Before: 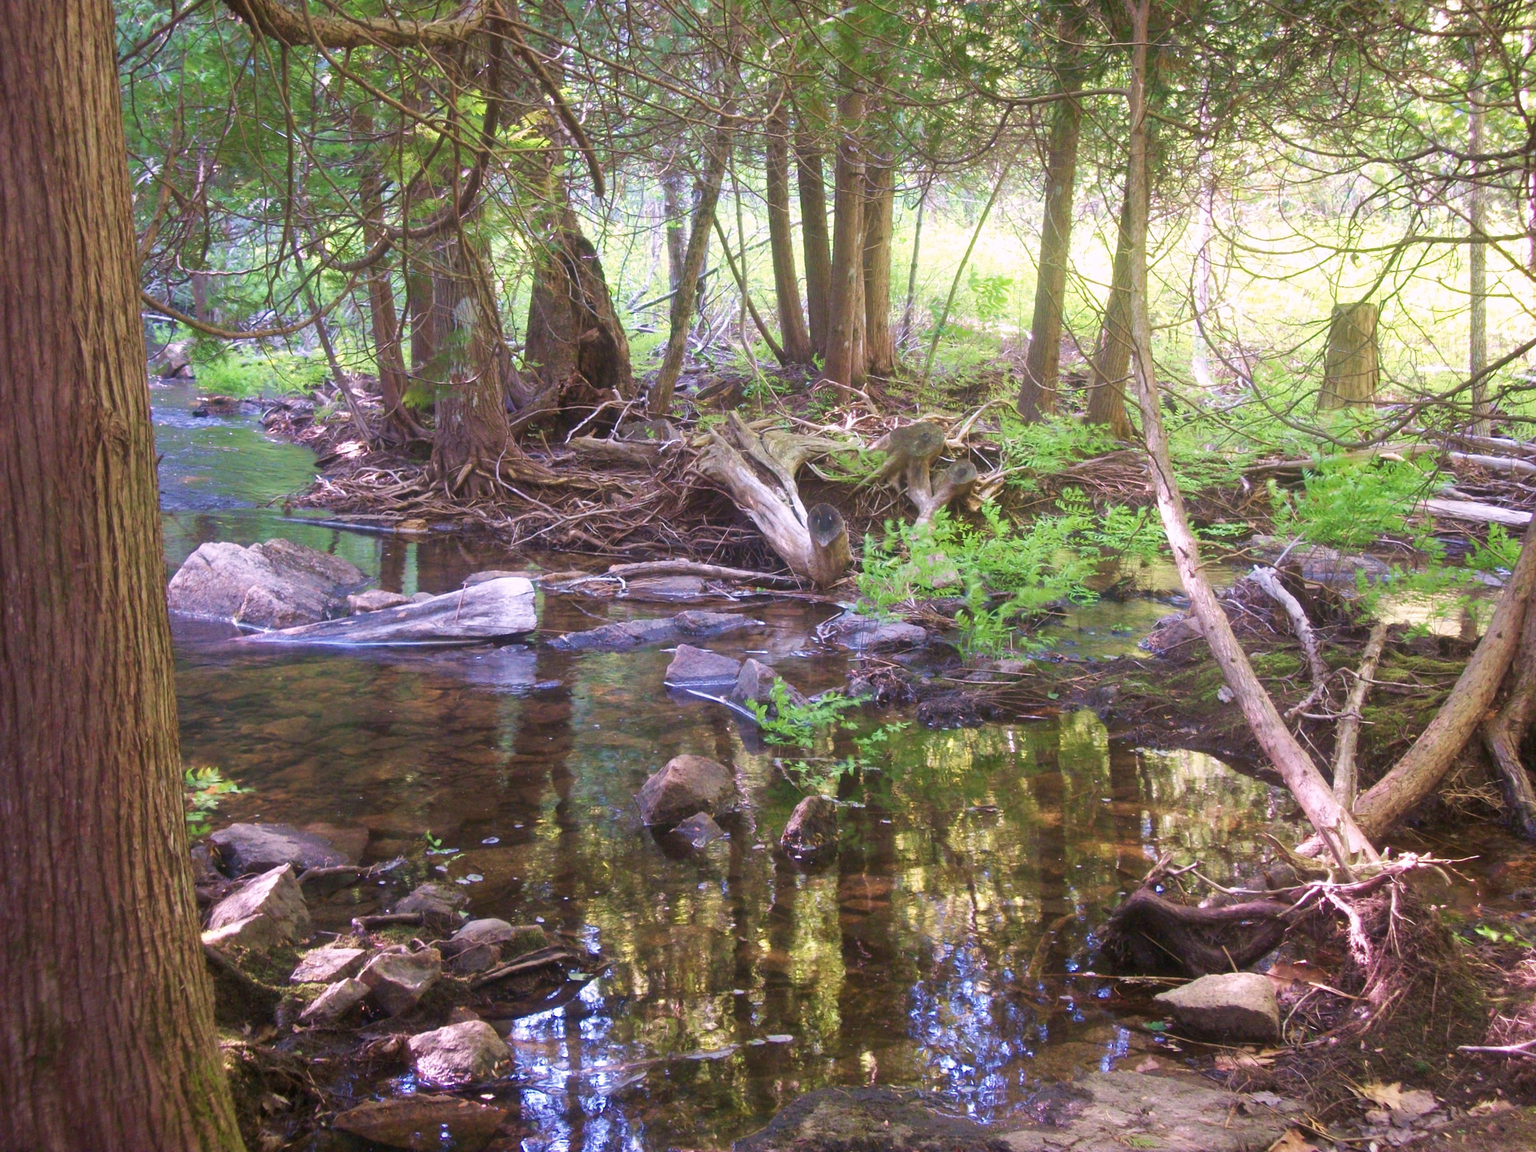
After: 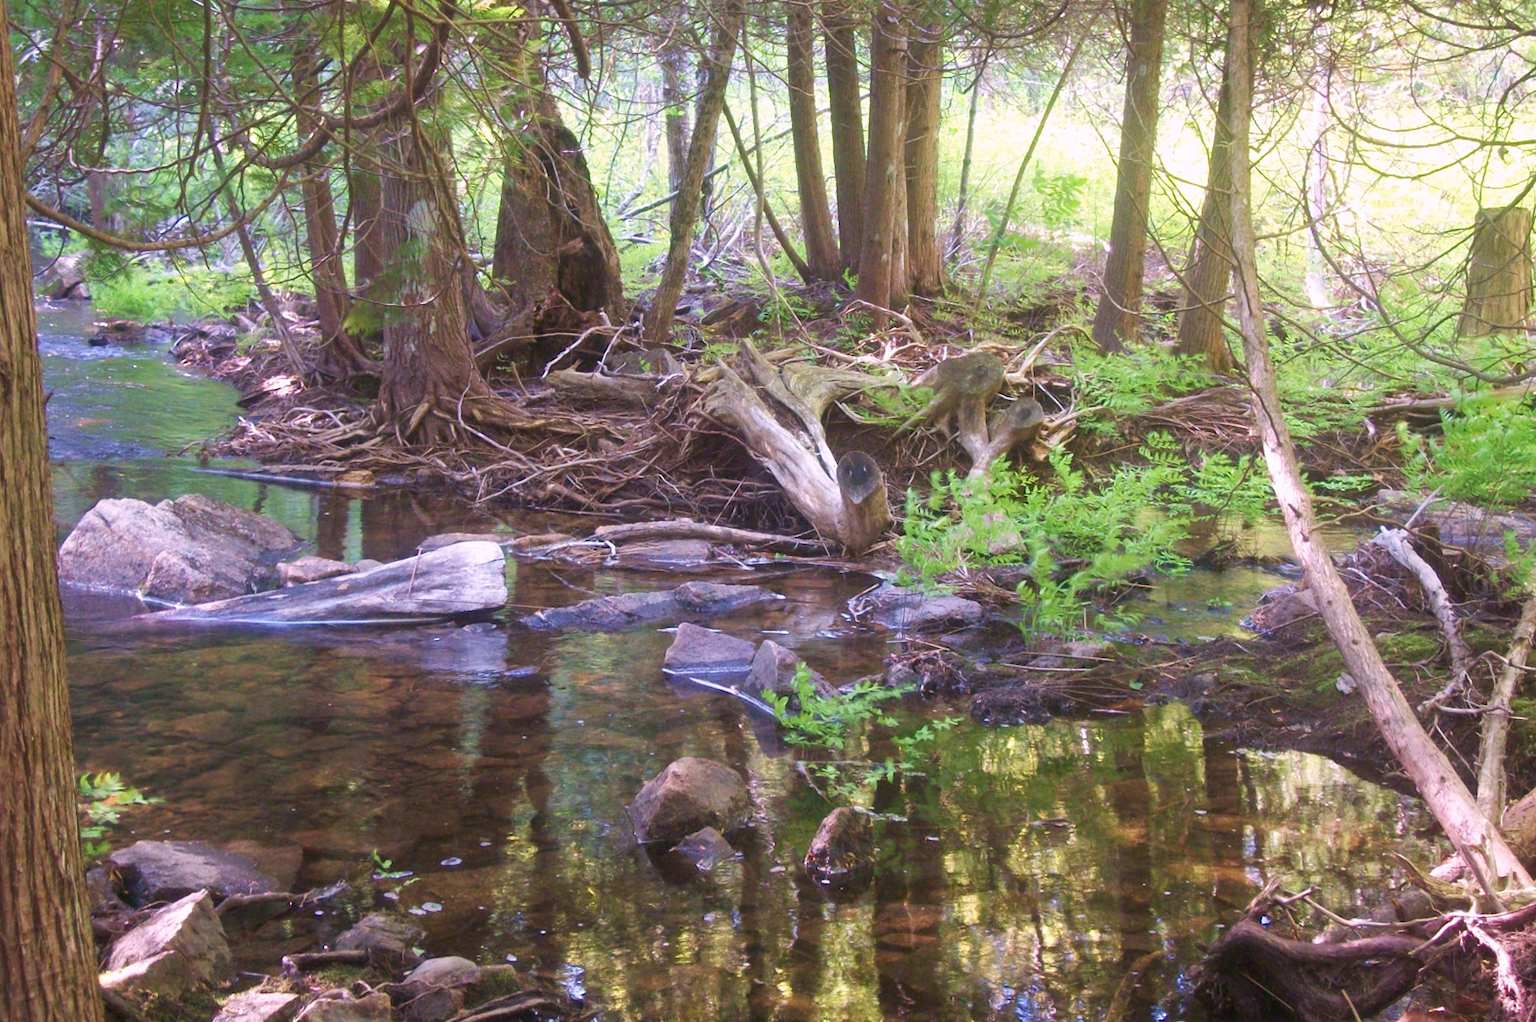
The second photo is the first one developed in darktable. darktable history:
crop: left 7.862%, top 11.578%, right 9.979%, bottom 15.481%
